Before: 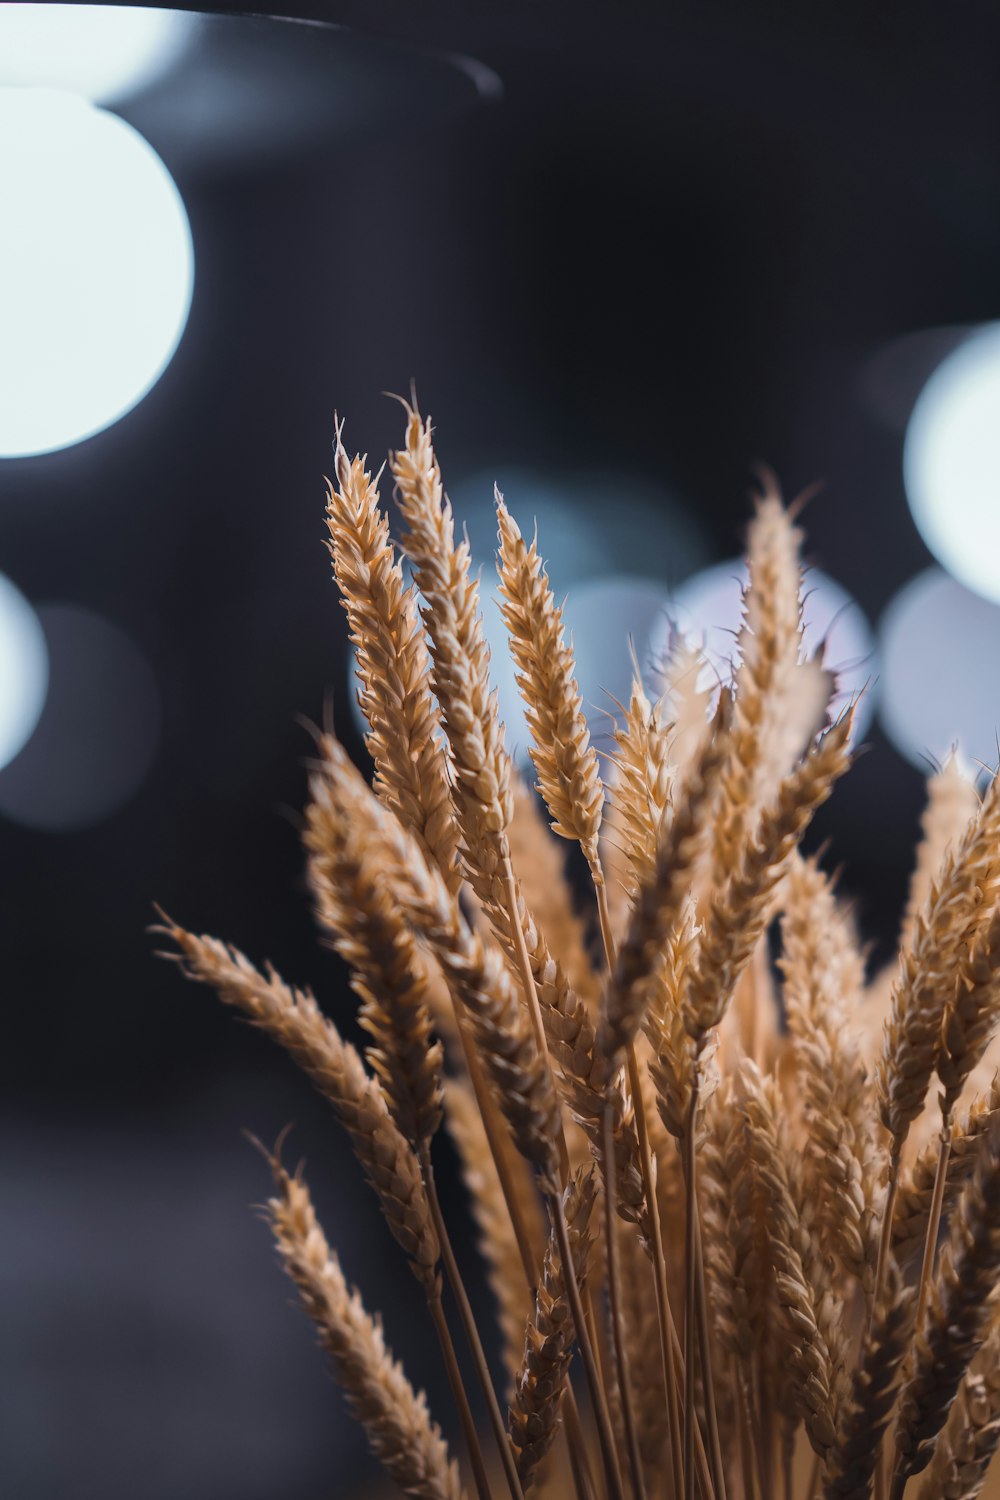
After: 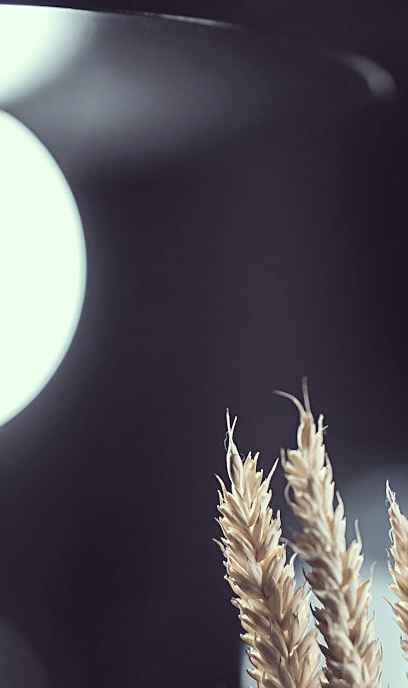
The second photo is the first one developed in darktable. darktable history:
tone curve: curves: ch0 [(0, 0) (0.037, 0.025) (0.131, 0.093) (0.275, 0.256) (0.497, 0.51) (0.617, 0.643) (0.704, 0.732) (0.813, 0.832) (0.911, 0.925) (0.997, 0.995)]; ch1 [(0, 0) (0.301, 0.3) (0.444, 0.45) (0.493, 0.495) (0.507, 0.503) (0.534, 0.533) (0.582, 0.58) (0.658, 0.693) (0.746, 0.77) (1, 1)]; ch2 [(0, 0) (0.246, 0.233) (0.36, 0.352) (0.415, 0.418) (0.476, 0.492) (0.502, 0.504) (0.525, 0.518) (0.539, 0.544) (0.586, 0.602) (0.634, 0.651) (0.706, 0.727) (0.853, 0.852) (1, 0.951)]
sharpen: on, module defaults
contrast brightness saturation: contrast 0.031, brightness 0.061, saturation 0.131
color correction: highlights a* -20.21, highlights b* 20.56, shadows a* 20.05, shadows b* -21.16, saturation 0.373
crop and rotate: left 10.891%, top 0.079%, right 48.225%, bottom 54.036%
exposure: exposure 0.2 EV, compensate highlight preservation false
